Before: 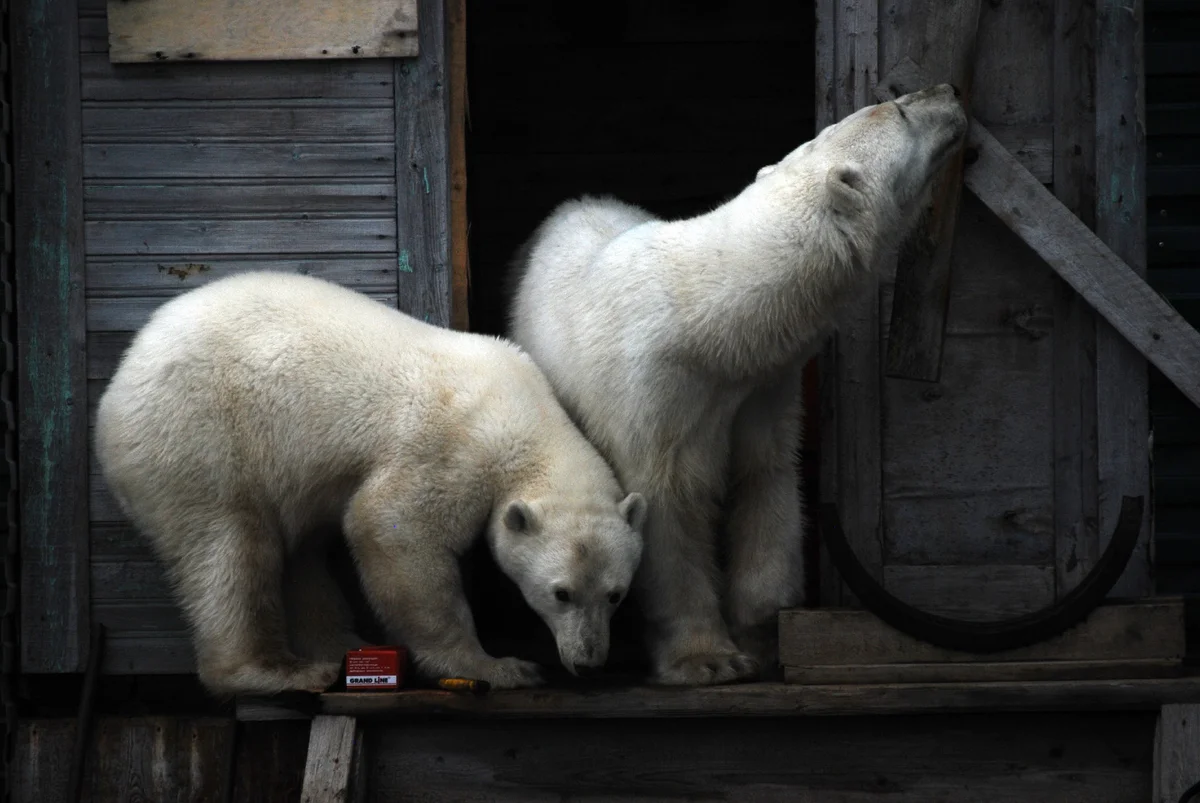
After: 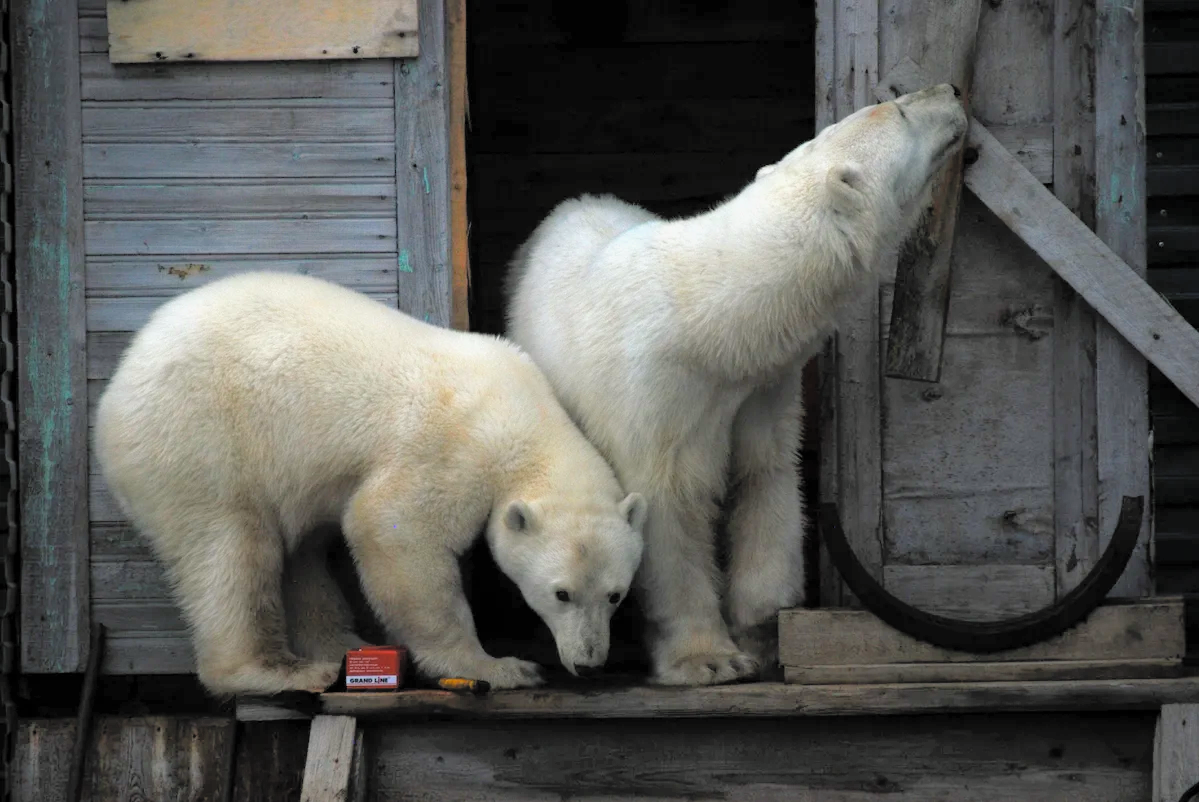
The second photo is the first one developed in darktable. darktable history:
contrast brightness saturation: brightness 0.091, saturation 0.193
color balance rgb: shadows lift › chroma 1.046%, shadows lift › hue 215.06°, power › chroma 0.27%, power › hue 61.27°, linear chroma grading › global chroma 5.37%, perceptual saturation grading › global saturation 0.731%, perceptual brilliance grading › global brilliance 17.279%
filmic rgb: middle gray luminance 18.42%, black relative exposure -10.51 EV, white relative exposure 3.42 EV, target black luminance 0%, hardness 6.07, latitude 98.83%, contrast 0.843, shadows ↔ highlights balance 0.376%, color science v5 (2021), contrast in shadows safe, contrast in highlights safe
tone curve: curves: ch0 [(0, 0) (0.004, 0.008) (0.077, 0.156) (0.169, 0.29) (0.774, 0.774) (1, 1)], color space Lab, independent channels, preserve colors none
